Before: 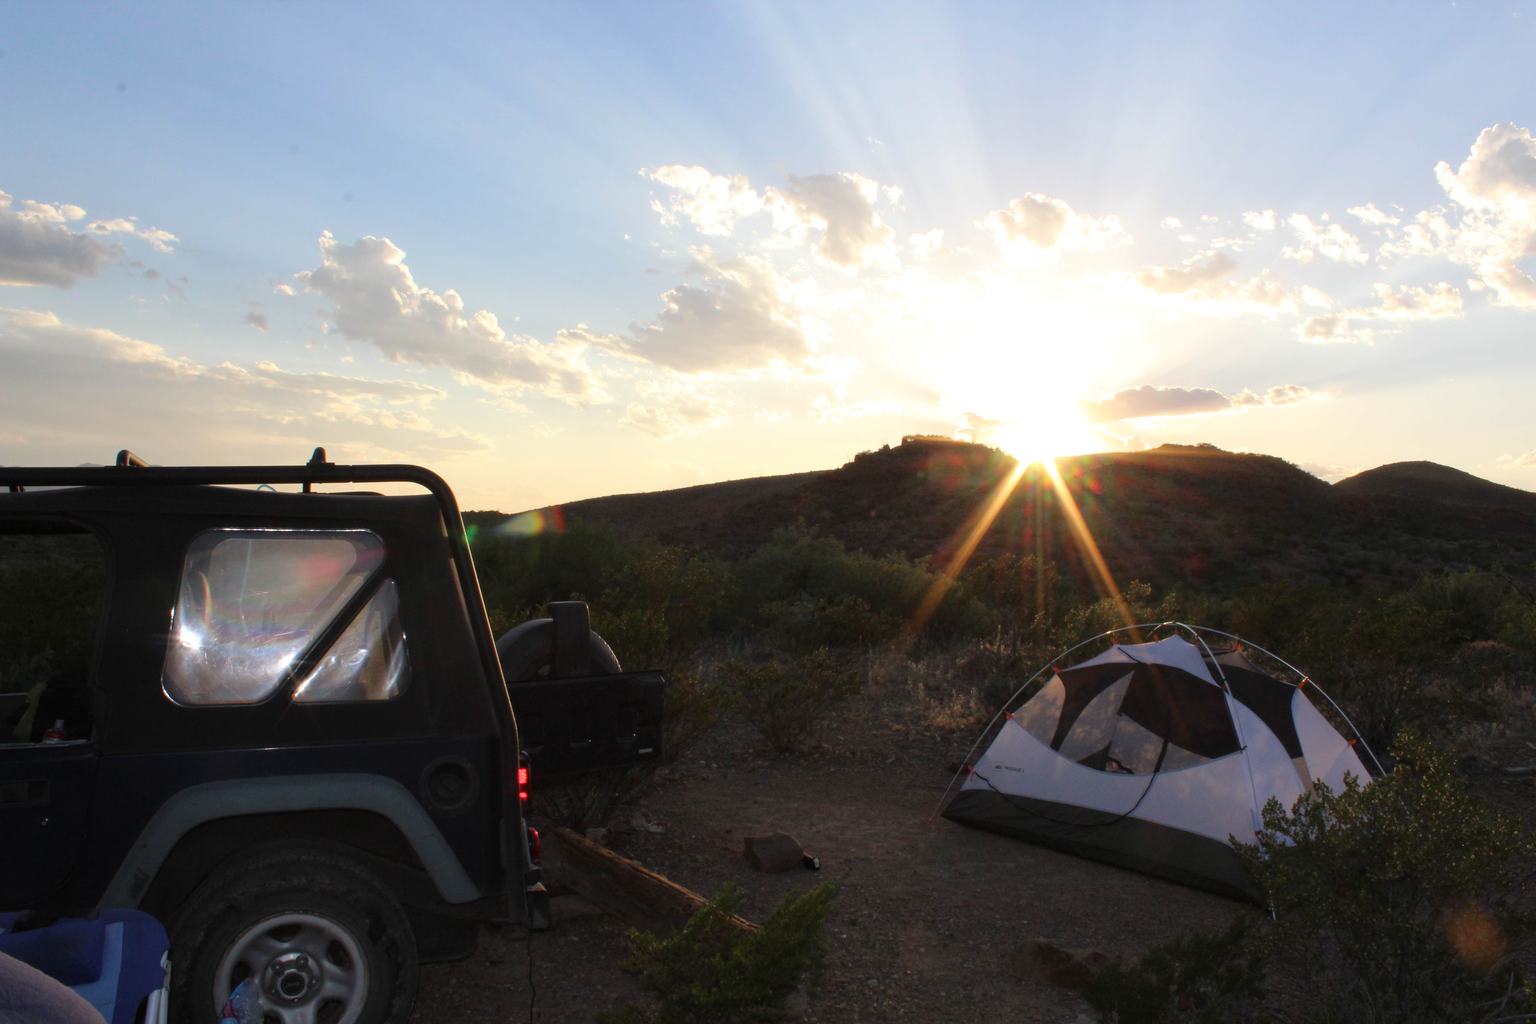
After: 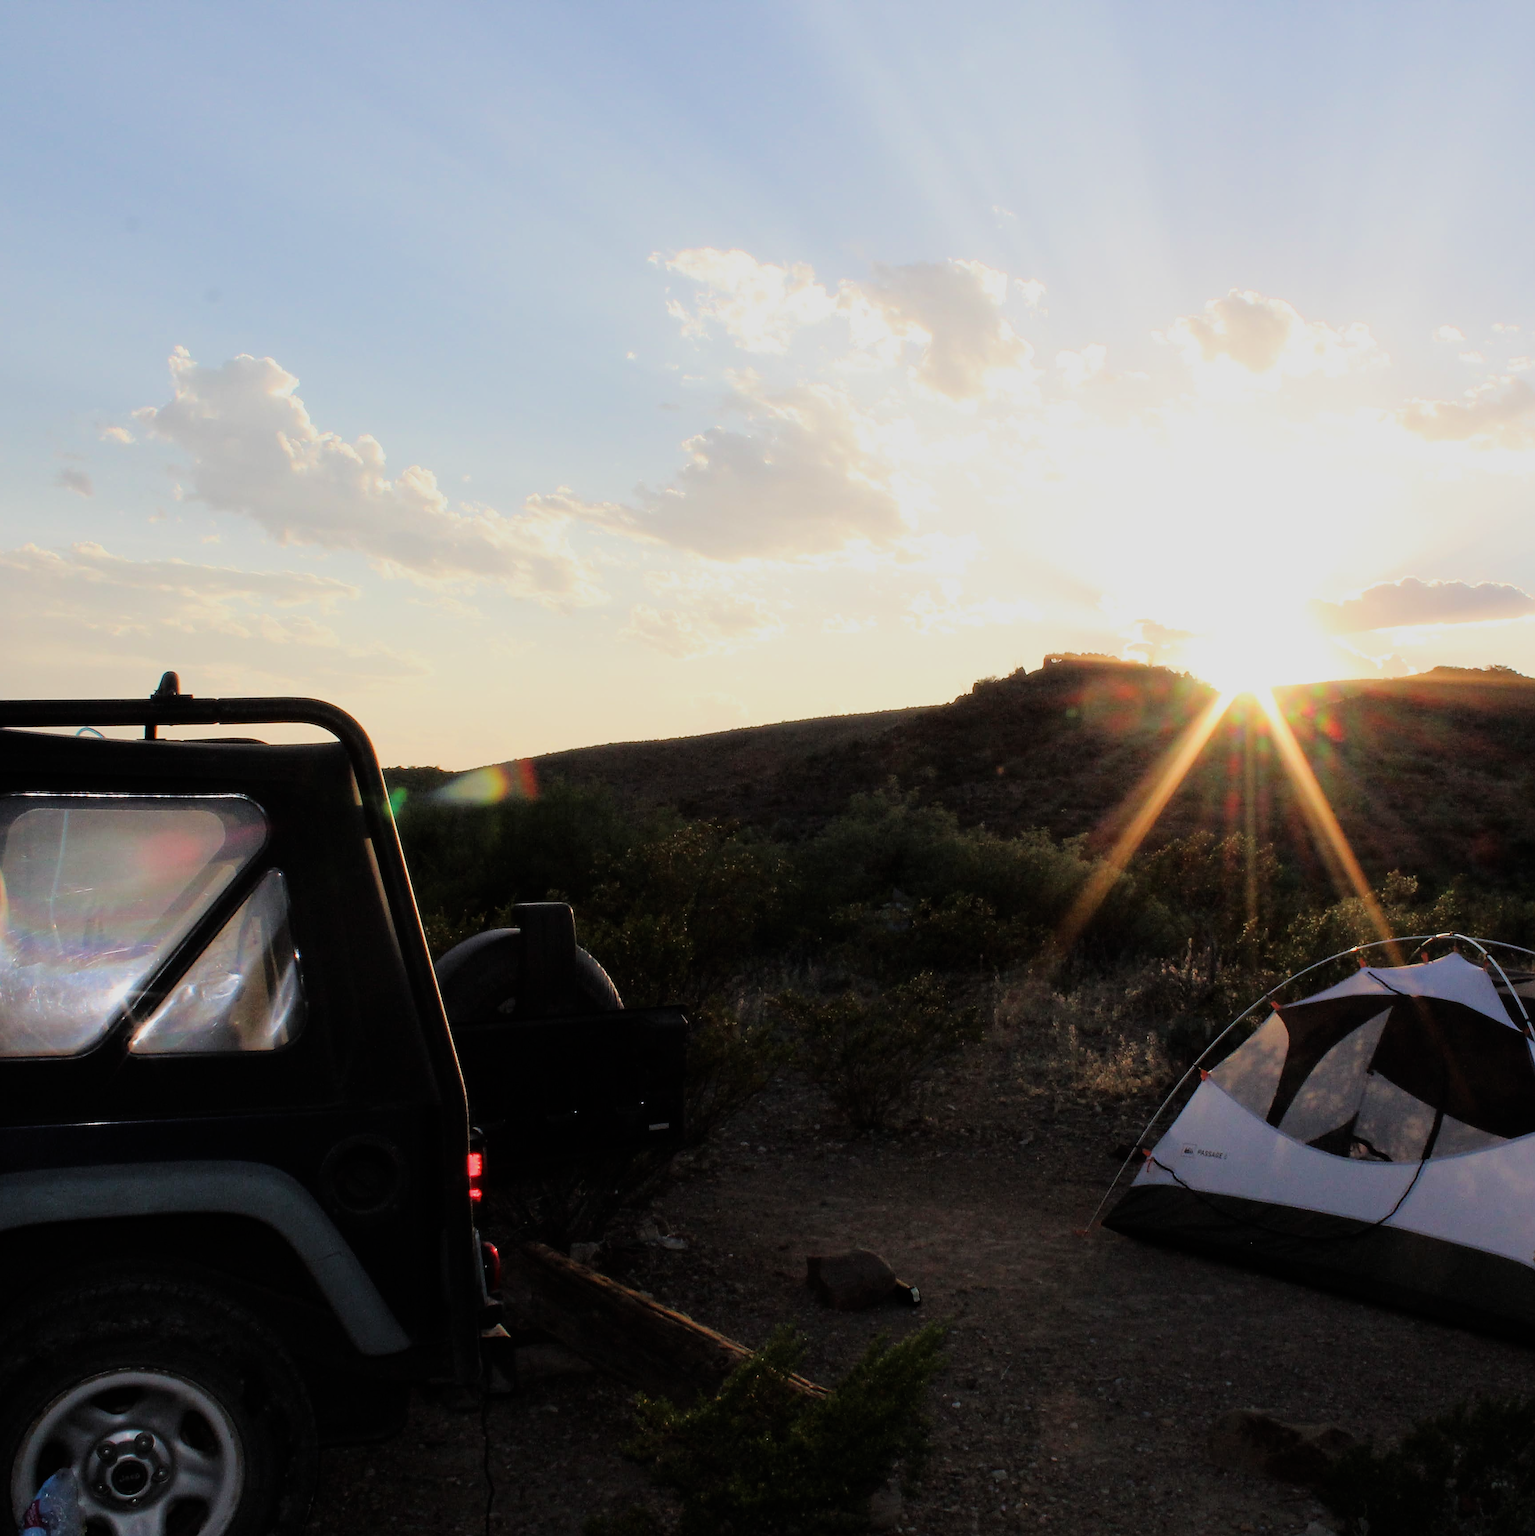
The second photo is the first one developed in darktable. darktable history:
filmic rgb: black relative exposure -7.65 EV, white relative exposure 4.56 EV, threshold 5.94 EV, hardness 3.61, enable highlight reconstruction true
crop and rotate: left 13.451%, right 19.917%
sharpen: radius 1.409, amount 1.236, threshold 0.673
tone equalizer: -8 EV -0.381 EV, -7 EV -0.397 EV, -6 EV -0.323 EV, -5 EV -0.254 EV, -3 EV 0.231 EV, -2 EV 0.319 EV, -1 EV 0.368 EV, +0 EV 0.399 EV
